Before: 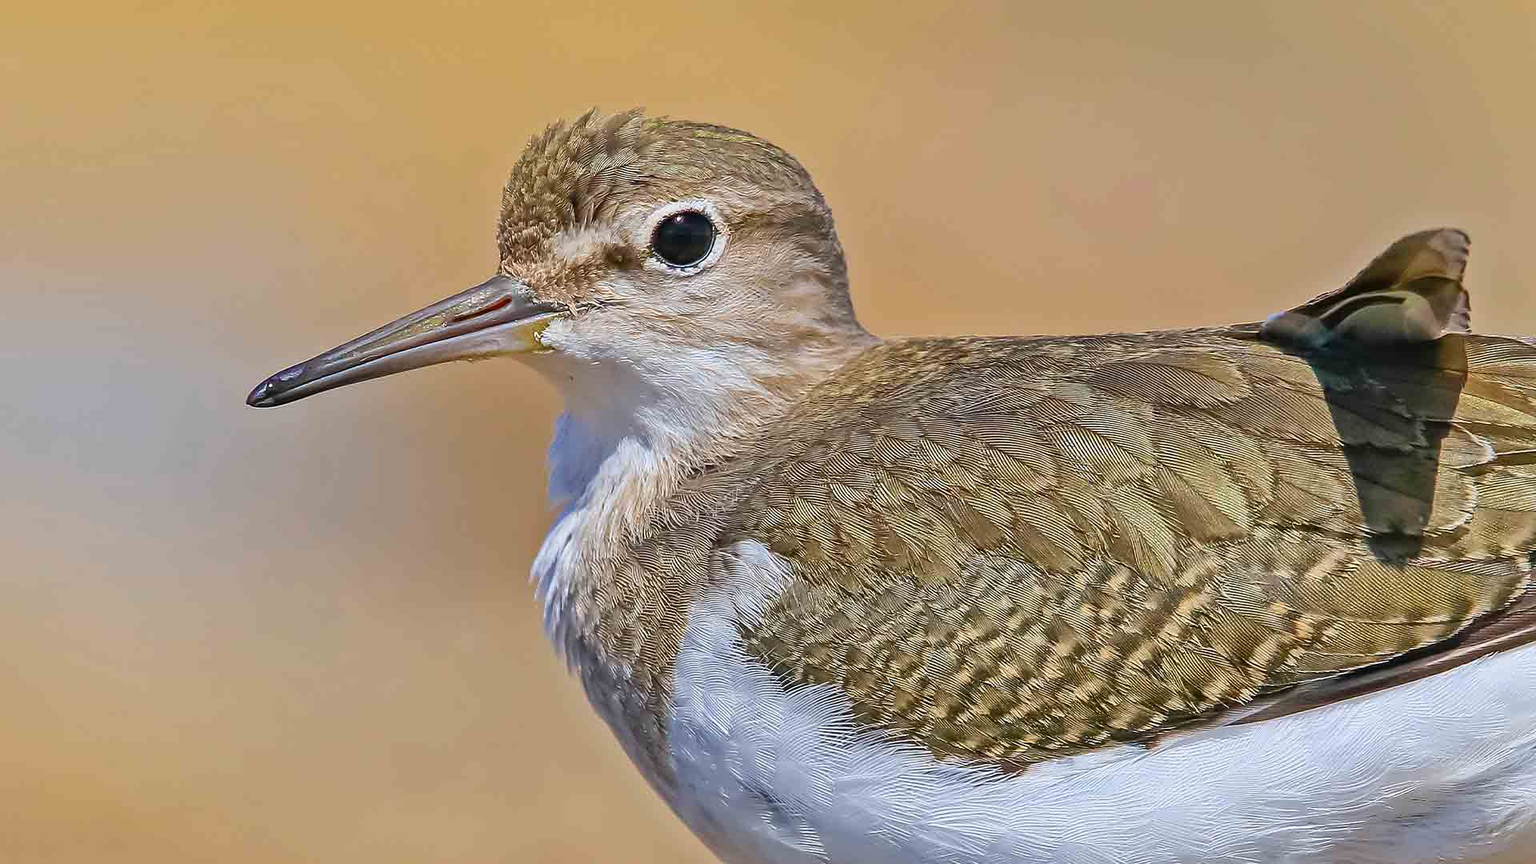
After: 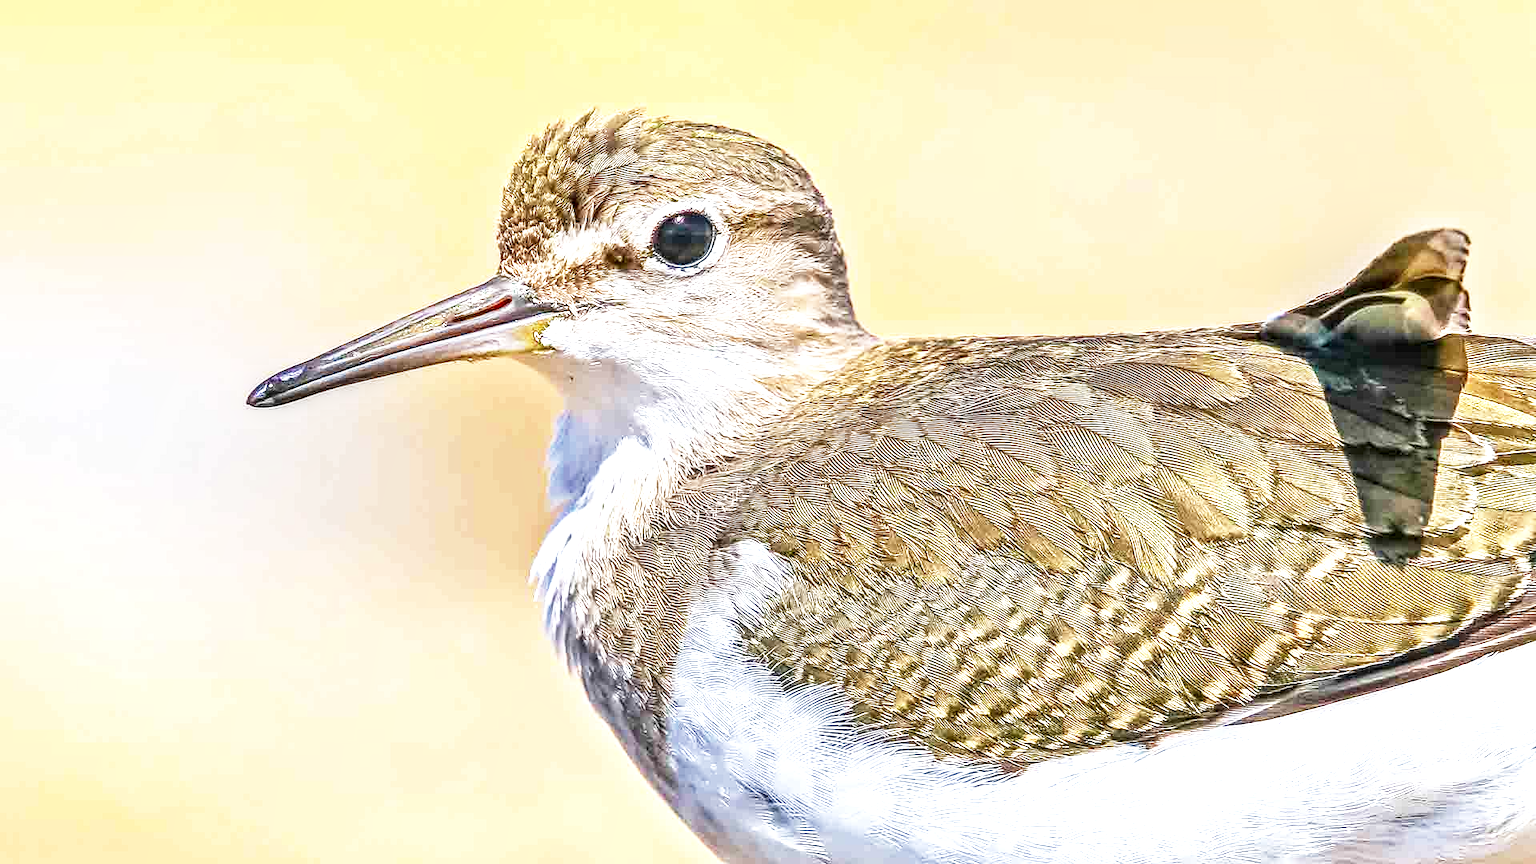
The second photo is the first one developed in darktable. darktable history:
local contrast: highlights 0%, shadows 0%, detail 182%
exposure: black level correction 0, exposure 1.2 EV, compensate exposure bias true, compensate highlight preservation false
base curve: curves: ch0 [(0, 0) (0.579, 0.807) (1, 1)], preserve colors none
